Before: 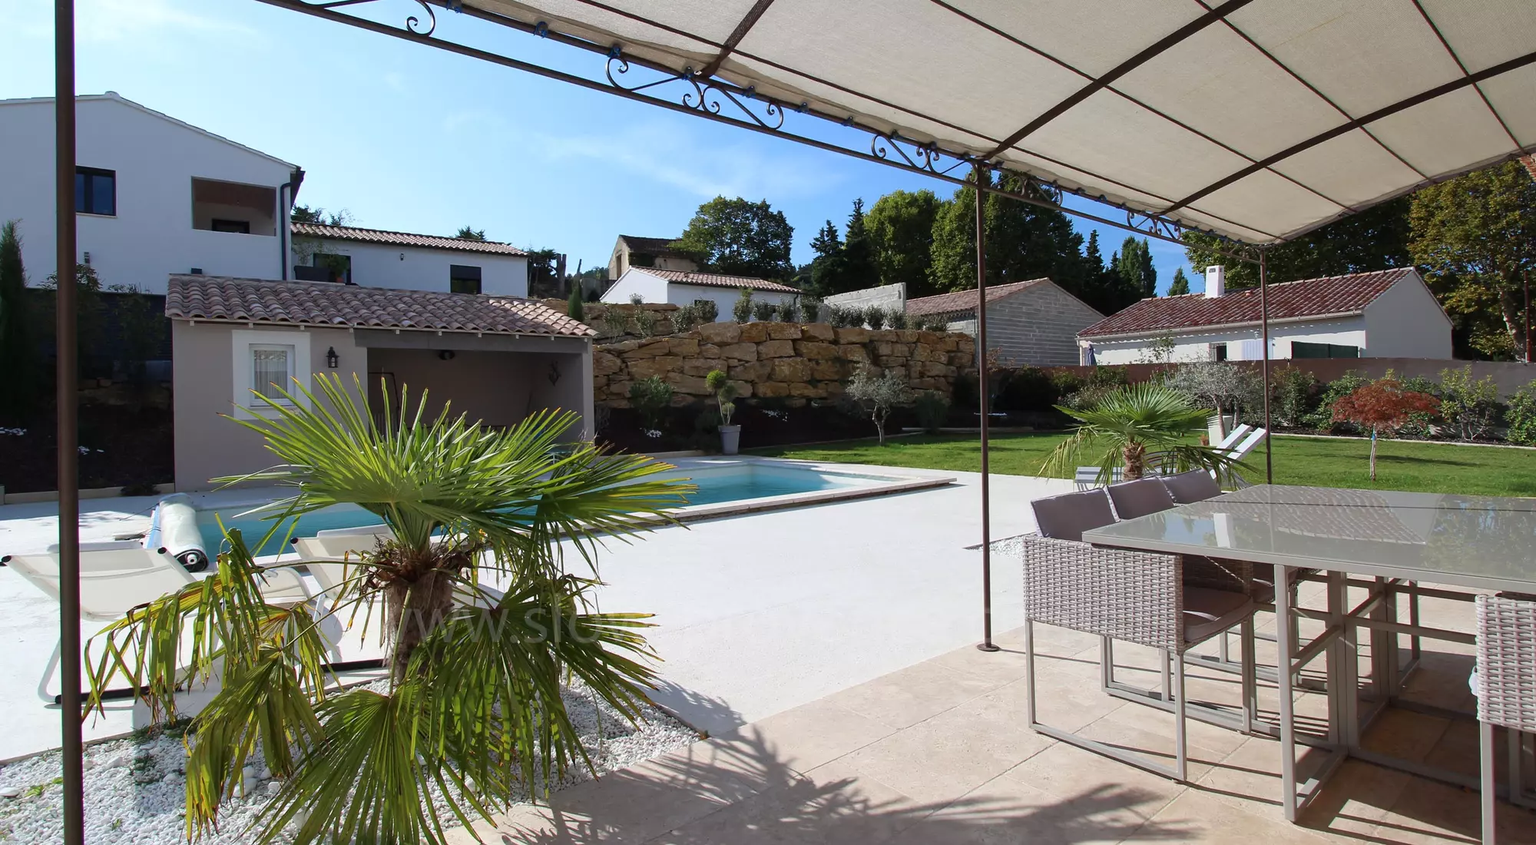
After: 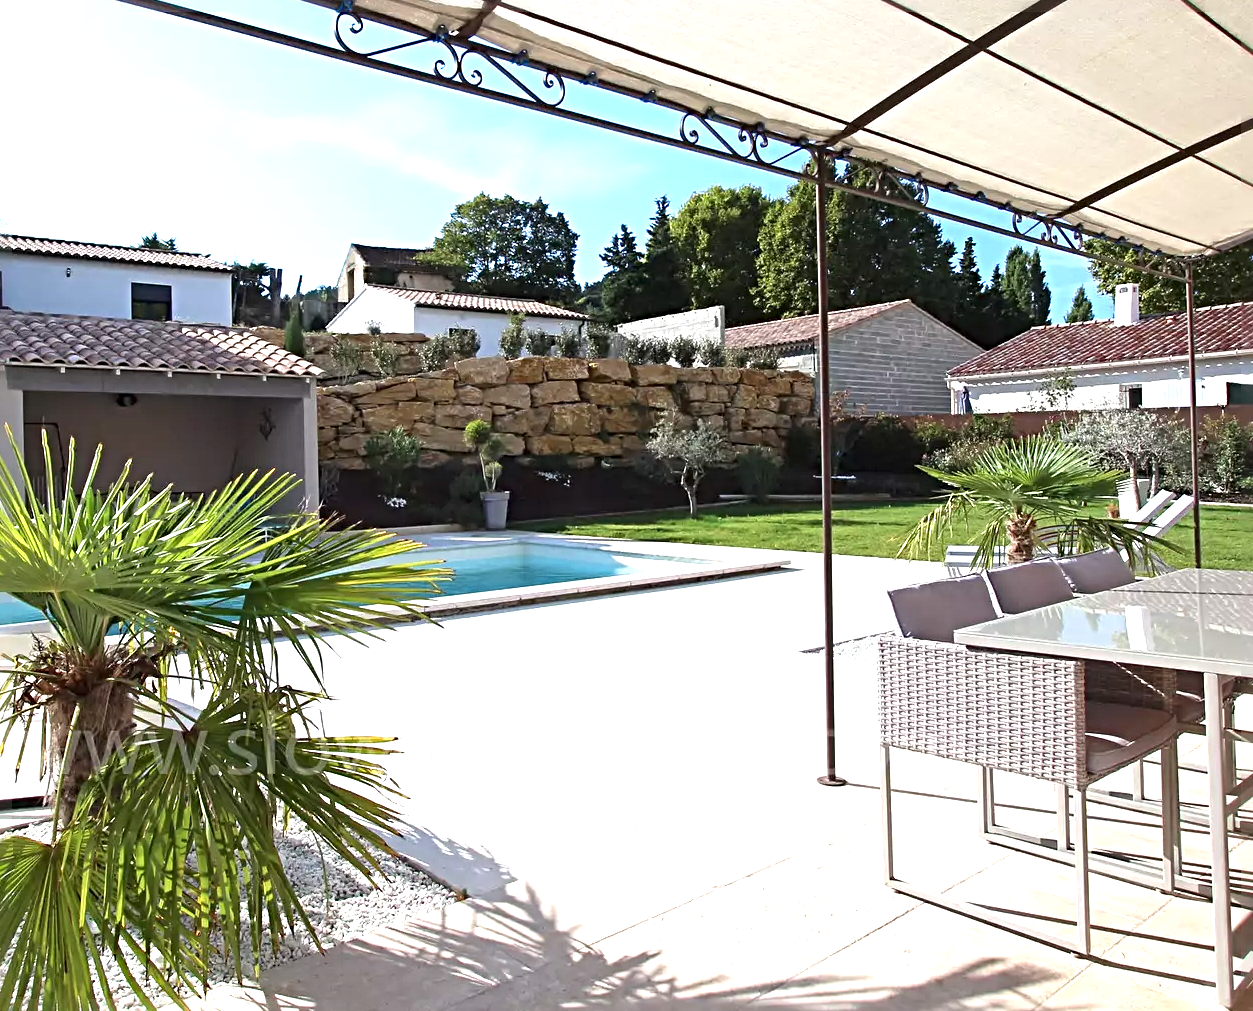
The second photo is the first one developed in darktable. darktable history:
crop and rotate: left 22.774%, top 5.644%, right 14.527%, bottom 2.363%
exposure: black level correction 0, exposure 1.097 EV, compensate exposure bias true, compensate highlight preservation false
sharpen: radius 4.931
